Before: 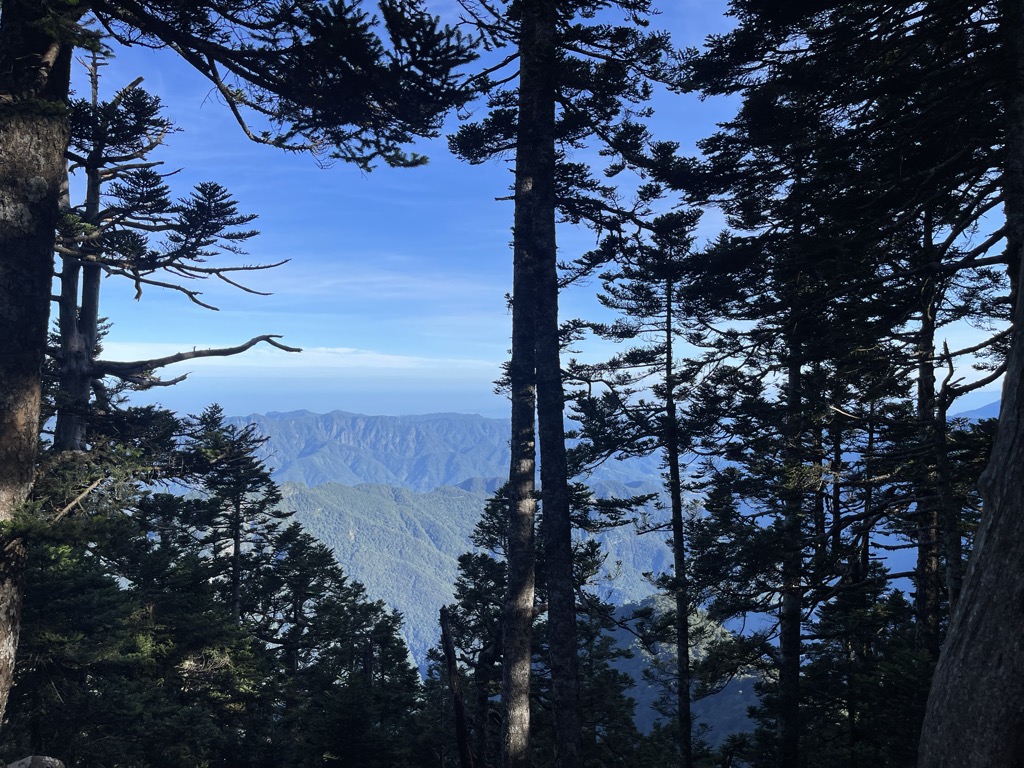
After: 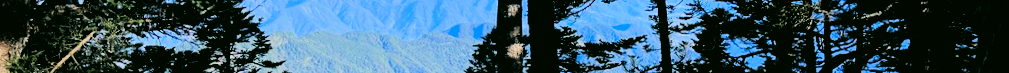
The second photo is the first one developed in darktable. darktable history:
color correction: highlights a* 4.02, highlights b* 4.98, shadows a* -7.55, shadows b* 4.98
crop and rotate: top 59.084%, bottom 30.916%
filmic rgb: black relative exposure -3.21 EV, white relative exposure 7.02 EV, hardness 1.46, contrast 1.35
rotate and perspective: rotation -1.32°, lens shift (horizontal) -0.031, crop left 0.015, crop right 0.985, crop top 0.047, crop bottom 0.982
contrast brightness saturation: contrast 0.2, brightness 0.2, saturation 0.8
